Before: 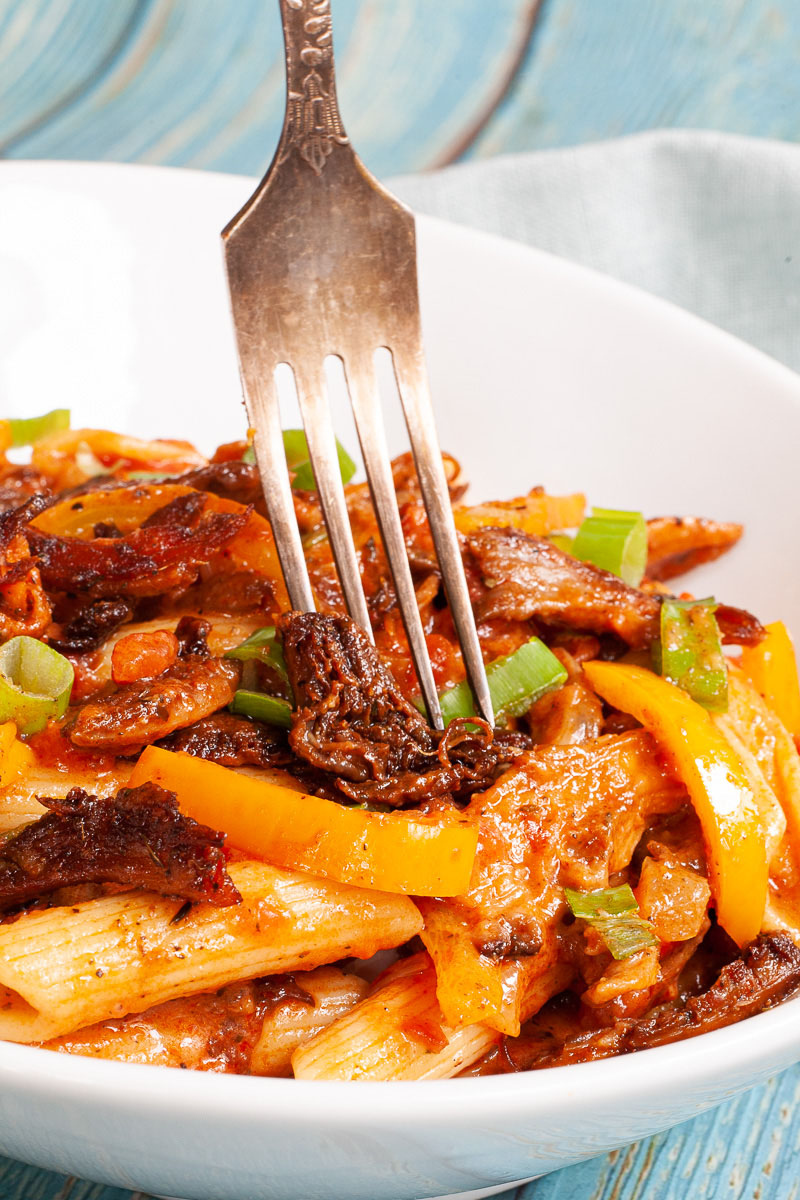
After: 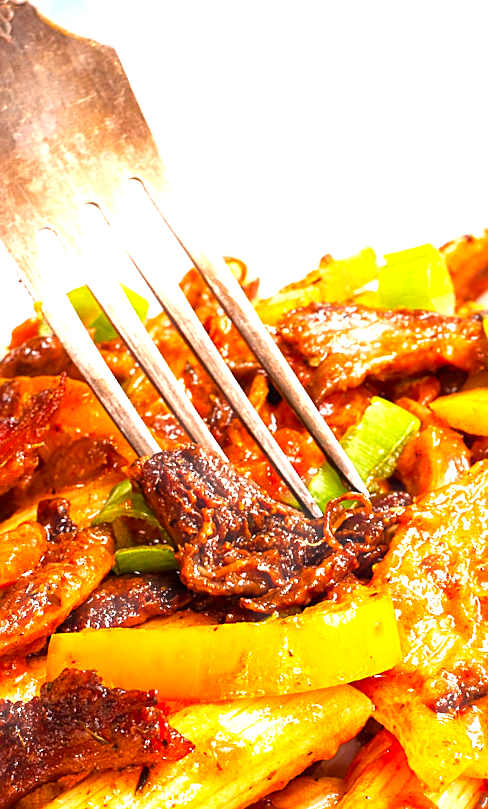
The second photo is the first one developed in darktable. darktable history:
color balance rgb: power › hue 329.07°, linear chroma grading › global chroma 14.52%, perceptual saturation grading › global saturation 14.873%
sharpen: on, module defaults
exposure: exposure 0.993 EV, compensate highlight preservation false
crop and rotate: angle 20.7°, left 6.811%, right 3.629%, bottom 1.07%
haze removal: strength -0.094, compatibility mode true, adaptive false
local contrast: mode bilateral grid, contrast 19, coarseness 50, detail 132%, midtone range 0.2
